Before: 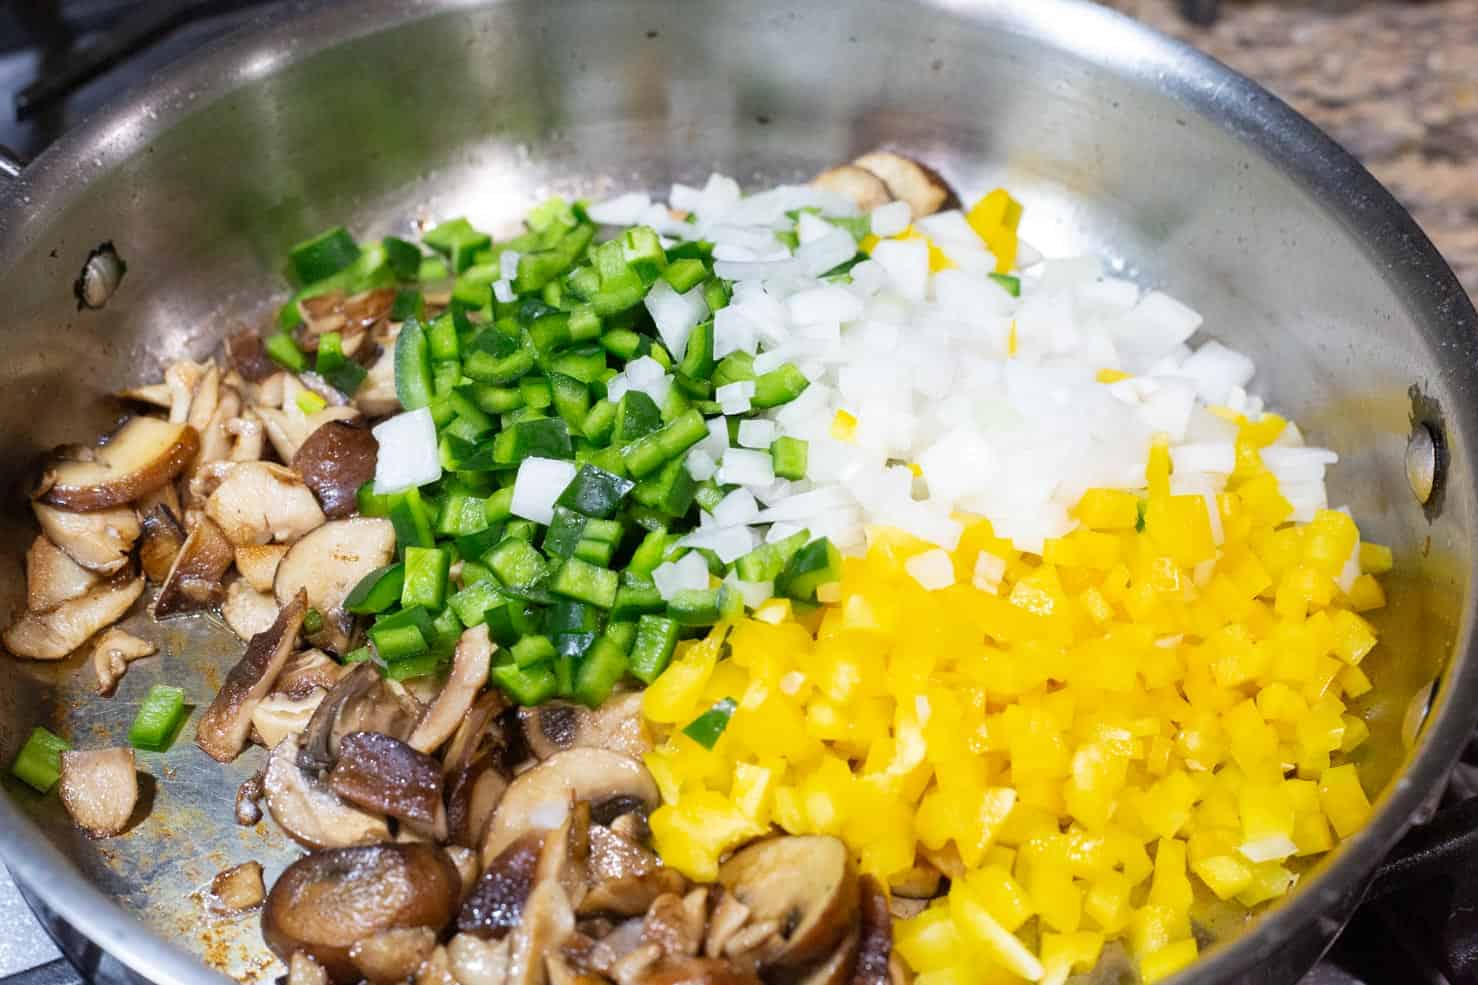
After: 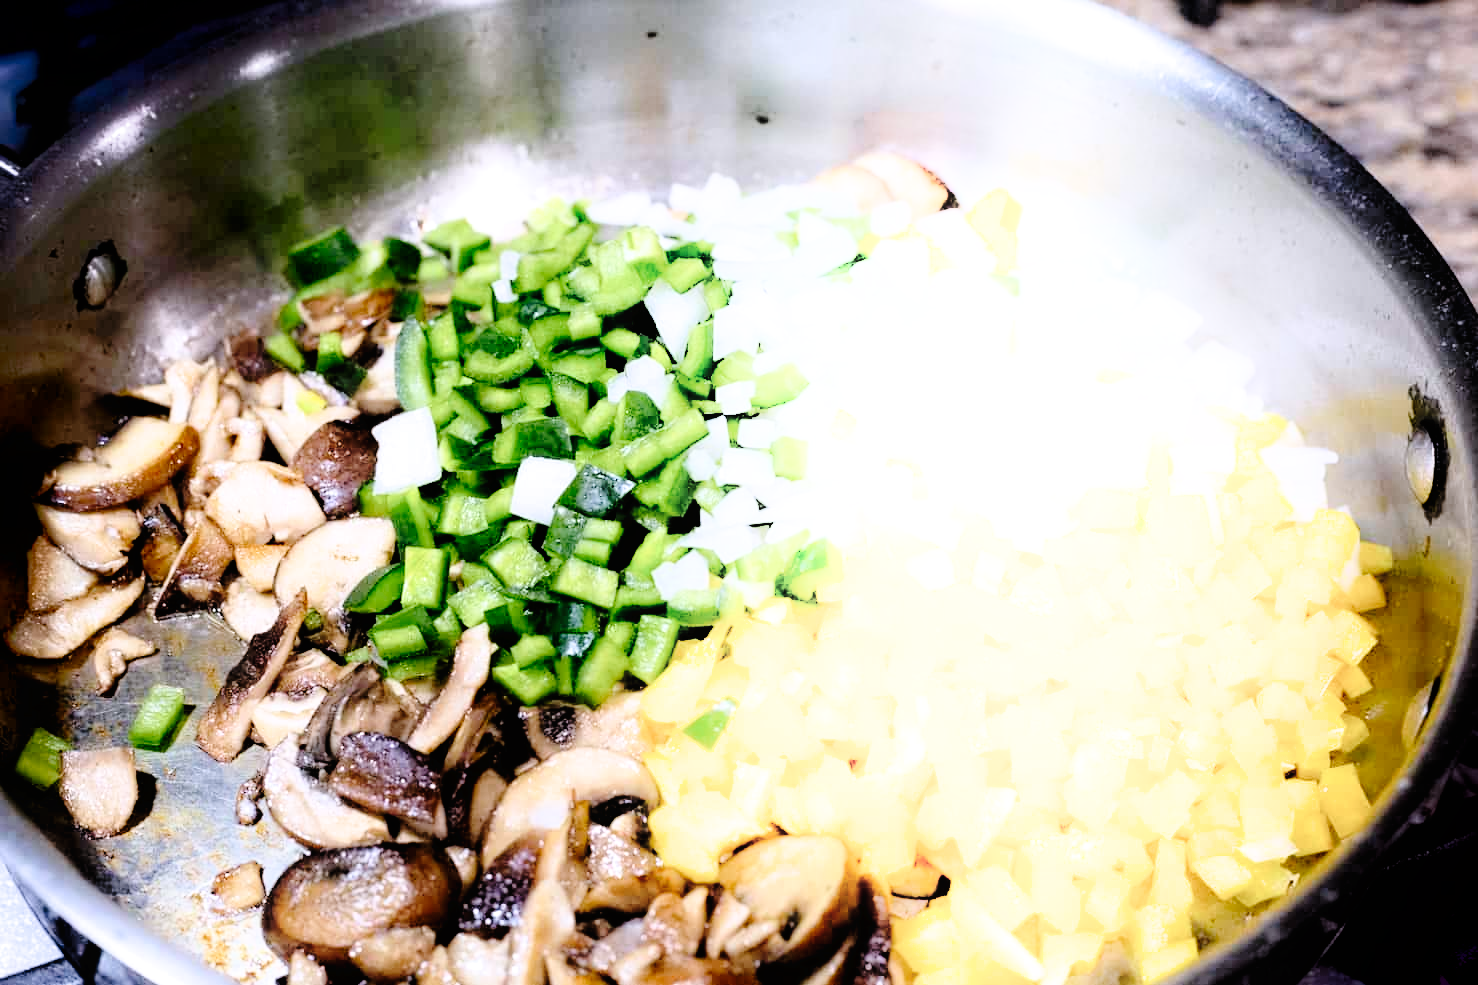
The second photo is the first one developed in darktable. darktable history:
filmic rgb: black relative exposure -3.57 EV, white relative exposure 2.29 EV, hardness 3.41
shadows and highlights: shadows -90, highlights 90, soften with gaussian
tone curve: curves: ch0 [(0, 0) (0.003, 0.01) (0.011, 0.01) (0.025, 0.011) (0.044, 0.019) (0.069, 0.032) (0.1, 0.054) (0.136, 0.088) (0.177, 0.138) (0.224, 0.214) (0.277, 0.297) (0.335, 0.391) (0.399, 0.469) (0.468, 0.551) (0.543, 0.622) (0.623, 0.699) (0.709, 0.775) (0.801, 0.85) (0.898, 0.929) (1, 1)], preserve colors none
white balance: red 1.004, blue 1.096
